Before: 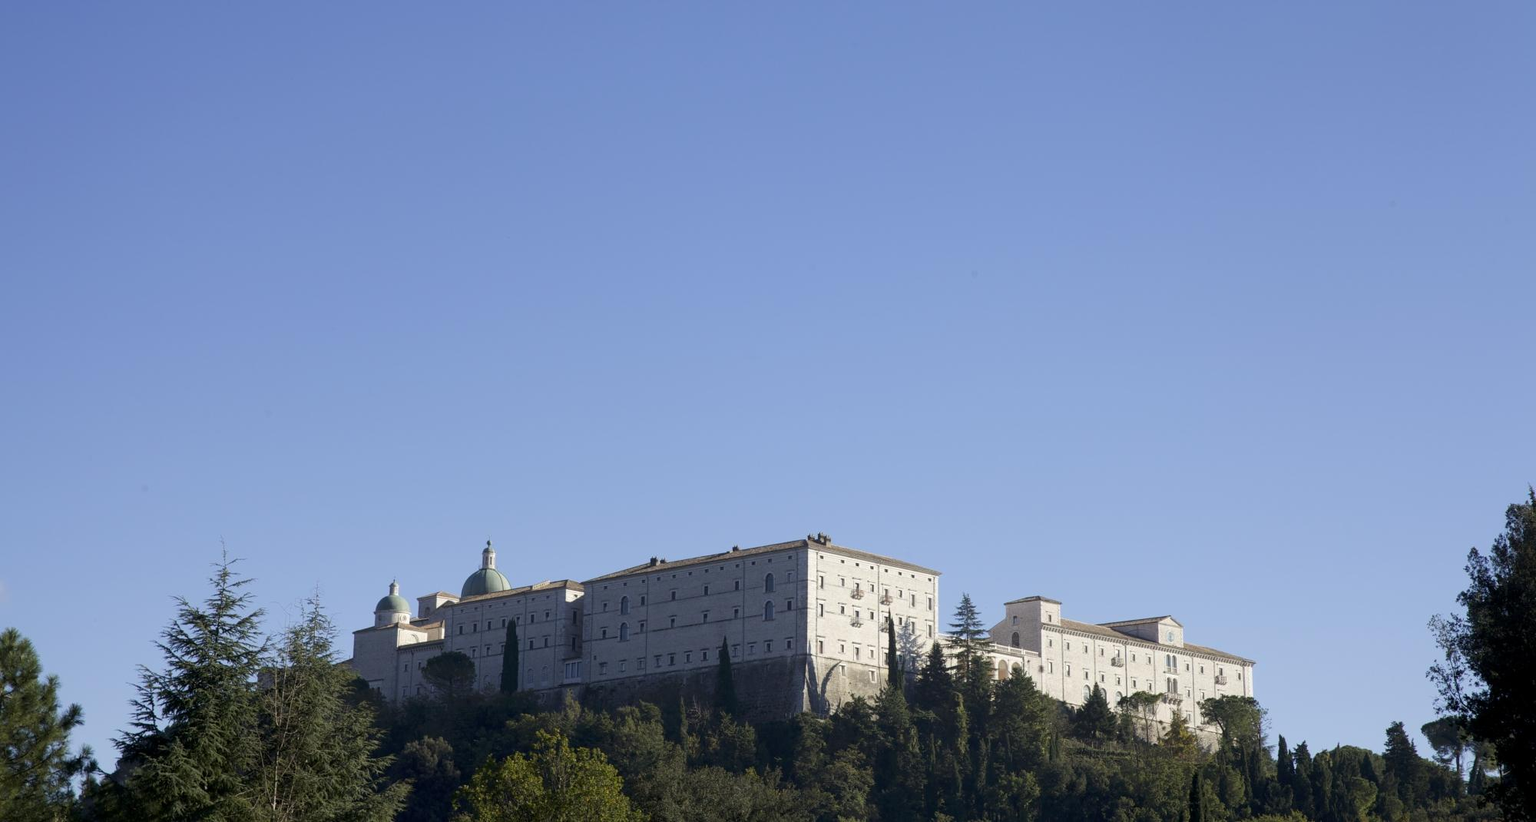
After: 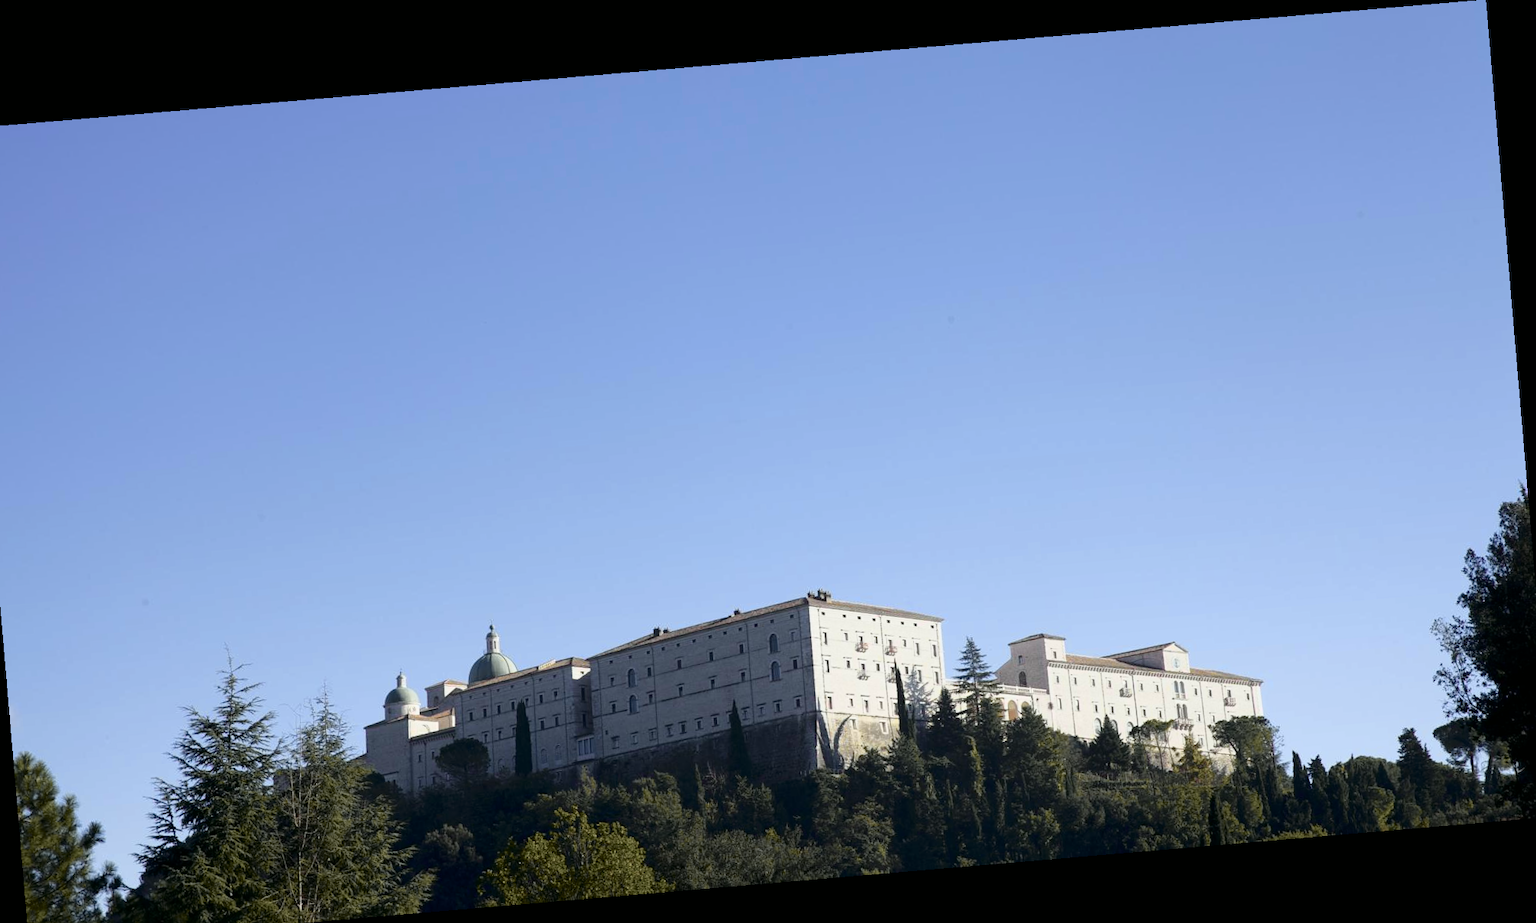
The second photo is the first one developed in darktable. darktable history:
exposure: exposure 0.014 EV, compensate highlight preservation false
crop and rotate: left 2.536%, right 1.107%, bottom 2.246%
rotate and perspective: rotation -4.86°, automatic cropping off
tone curve: curves: ch0 [(0, 0) (0.105, 0.068) (0.195, 0.162) (0.283, 0.283) (0.384, 0.404) (0.485, 0.531) (0.638, 0.681) (0.795, 0.879) (1, 0.977)]; ch1 [(0, 0) (0.161, 0.092) (0.35, 0.33) (0.379, 0.401) (0.456, 0.469) (0.504, 0.5) (0.512, 0.514) (0.58, 0.597) (0.635, 0.646) (1, 1)]; ch2 [(0, 0) (0.371, 0.362) (0.437, 0.437) (0.5, 0.5) (0.53, 0.523) (0.56, 0.58) (0.622, 0.606) (1, 1)], color space Lab, independent channels, preserve colors none
